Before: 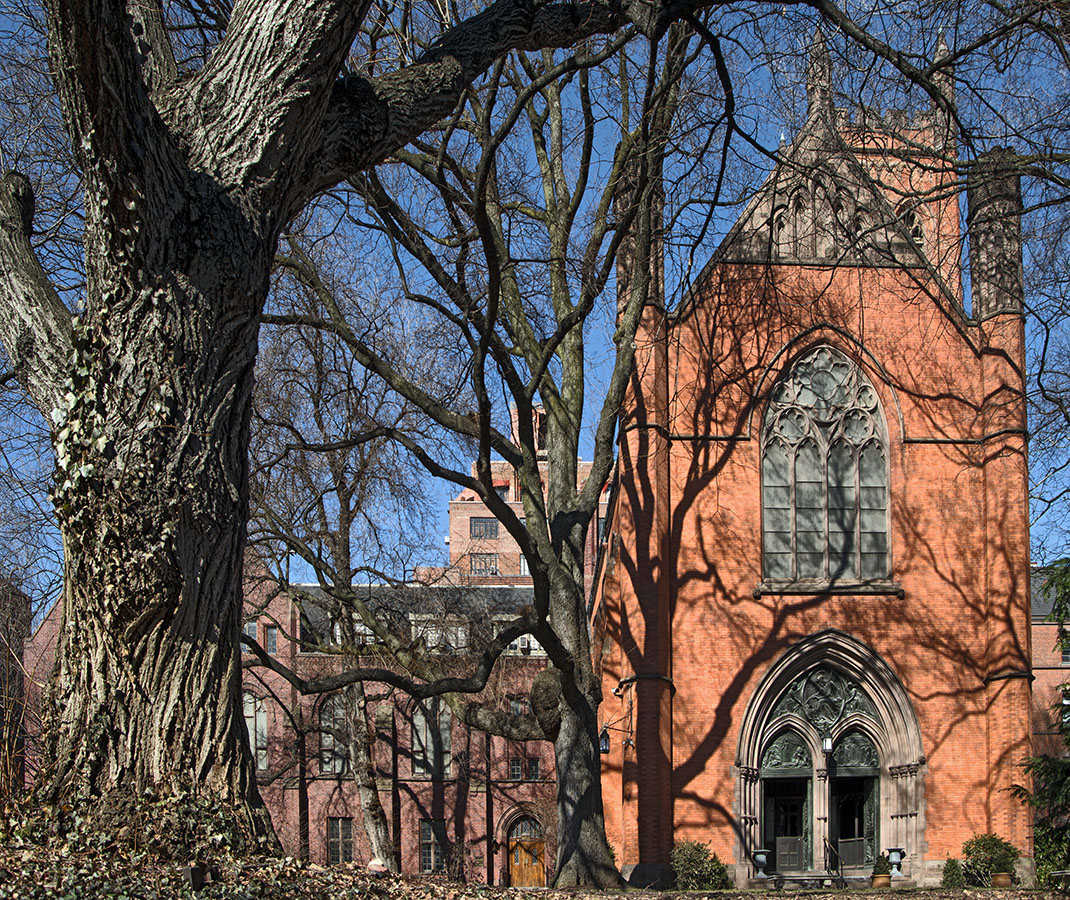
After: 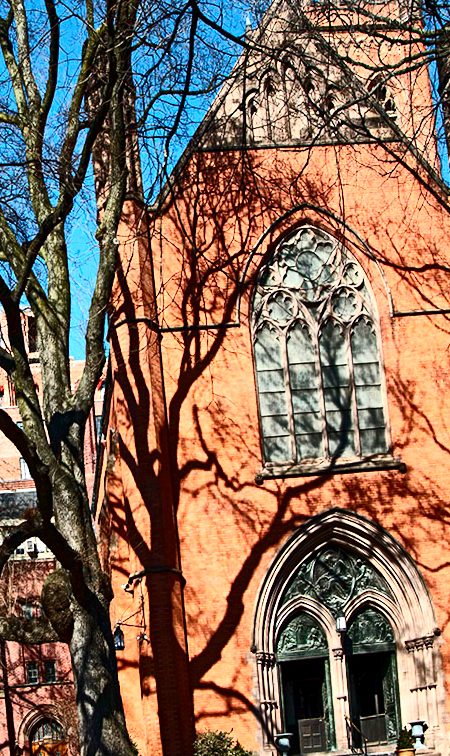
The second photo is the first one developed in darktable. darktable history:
rotate and perspective: rotation -4.57°, crop left 0.054, crop right 0.944, crop top 0.087, crop bottom 0.914
crop: left 47.628%, top 6.643%, right 7.874%
exposure: exposure 0.6 EV, compensate highlight preservation false
contrast brightness saturation: contrast 0.32, brightness -0.08, saturation 0.17
